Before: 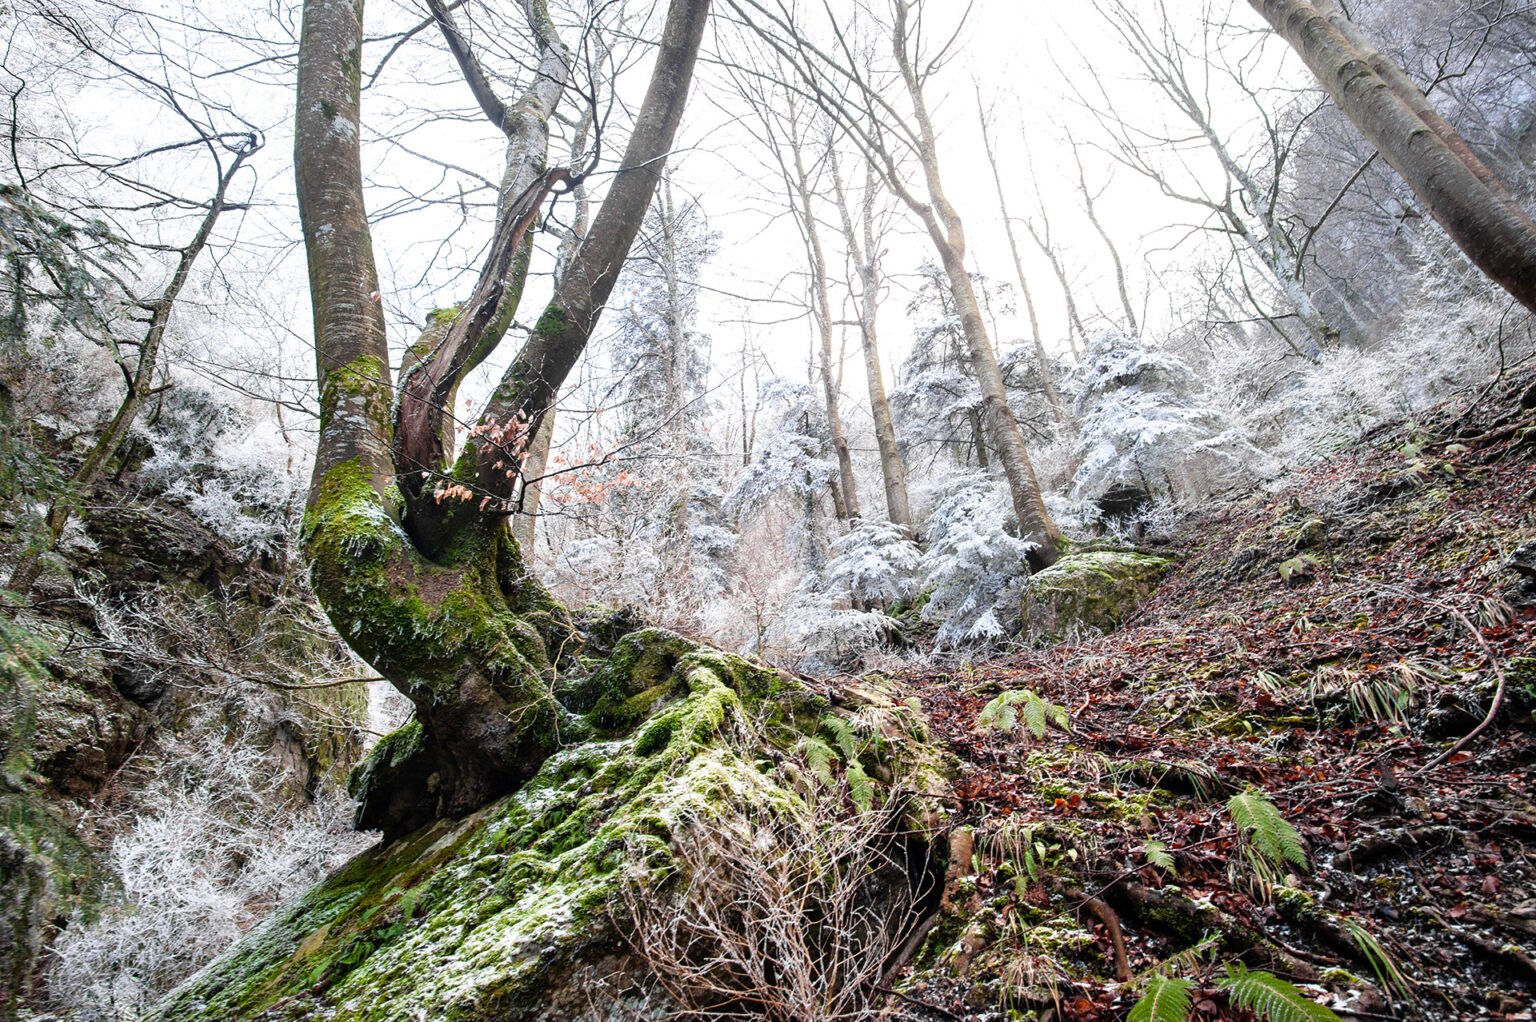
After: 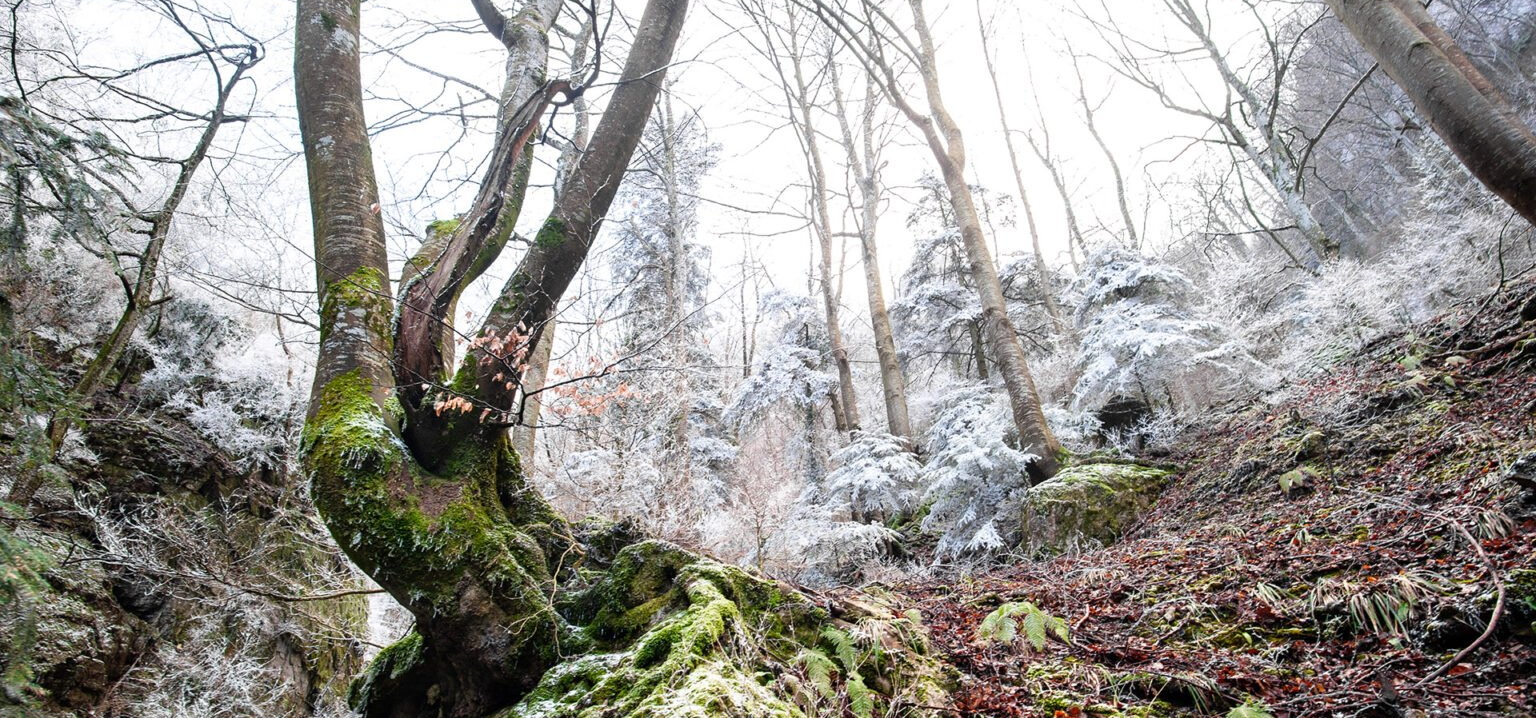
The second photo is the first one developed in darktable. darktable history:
crop and rotate: top 8.751%, bottom 20.925%
